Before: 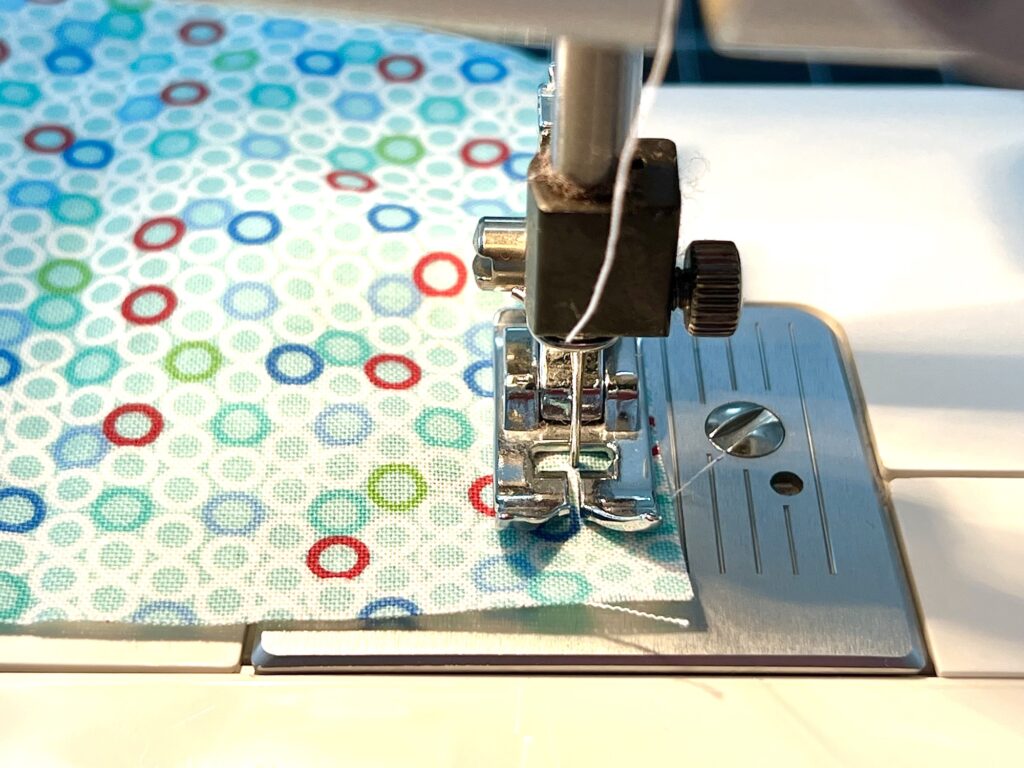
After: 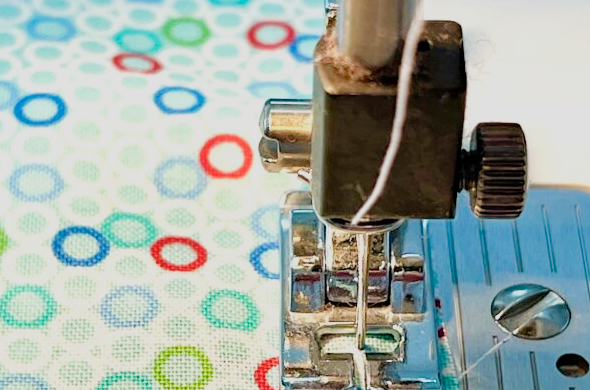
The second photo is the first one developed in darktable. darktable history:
crop: left 20.929%, top 15.434%, right 21.423%, bottom 33.772%
color zones: curves: ch1 [(0, 0.469) (0.01, 0.469) (0.12, 0.446) (0.248, 0.469) (0.5, 0.5) (0.748, 0.5) (0.99, 0.469) (1, 0.469)]
filmic rgb: black relative exposure -16 EV, white relative exposure 6.08 EV, threshold 5.98 EV, hardness 5.21, enable highlight reconstruction true
exposure: exposure -0.047 EV, compensate highlight preservation false
tone curve: curves: ch0 [(0, 0) (0.051, 0.047) (0.102, 0.099) (0.232, 0.249) (0.462, 0.501) (0.698, 0.761) (0.908, 0.946) (1, 1)]; ch1 [(0, 0) (0.339, 0.298) (0.402, 0.363) (0.453, 0.413) (0.485, 0.469) (0.494, 0.493) (0.504, 0.501) (0.525, 0.533) (0.563, 0.591) (0.597, 0.631) (1, 1)]; ch2 [(0, 0) (0.48, 0.48) (0.504, 0.5) (0.539, 0.554) (0.59, 0.628) (0.642, 0.682) (0.824, 0.815) (1, 1)], preserve colors none
haze removal: compatibility mode true, adaptive false
tone equalizer: -7 EV 0.144 EV, -6 EV 0.616 EV, -5 EV 1.18 EV, -4 EV 1.35 EV, -3 EV 1.14 EV, -2 EV 0.6 EV, -1 EV 0.163 EV, smoothing diameter 24.93%, edges refinement/feathering 11.41, preserve details guided filter
